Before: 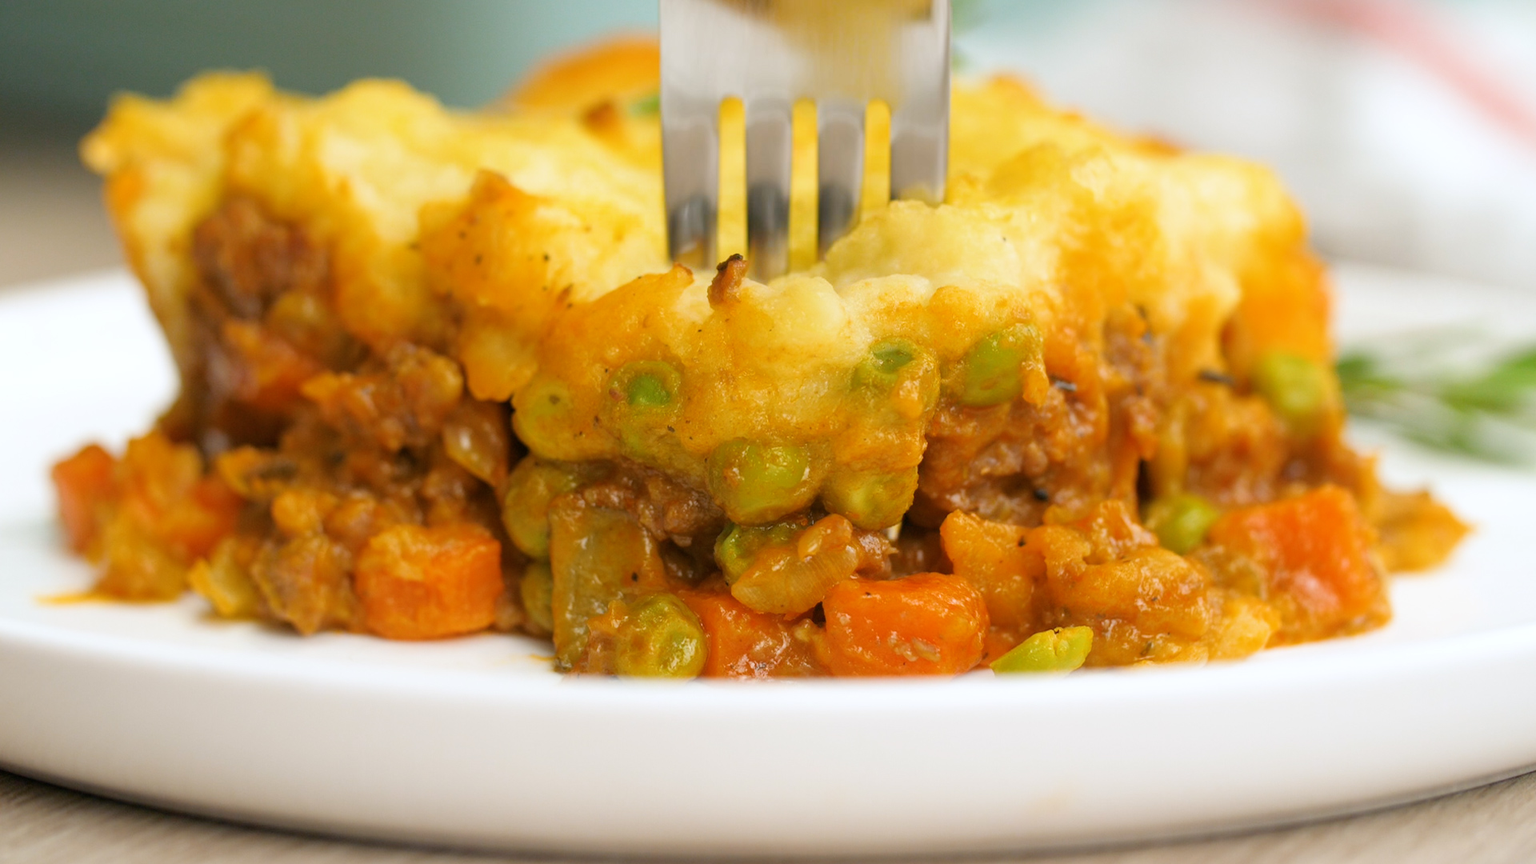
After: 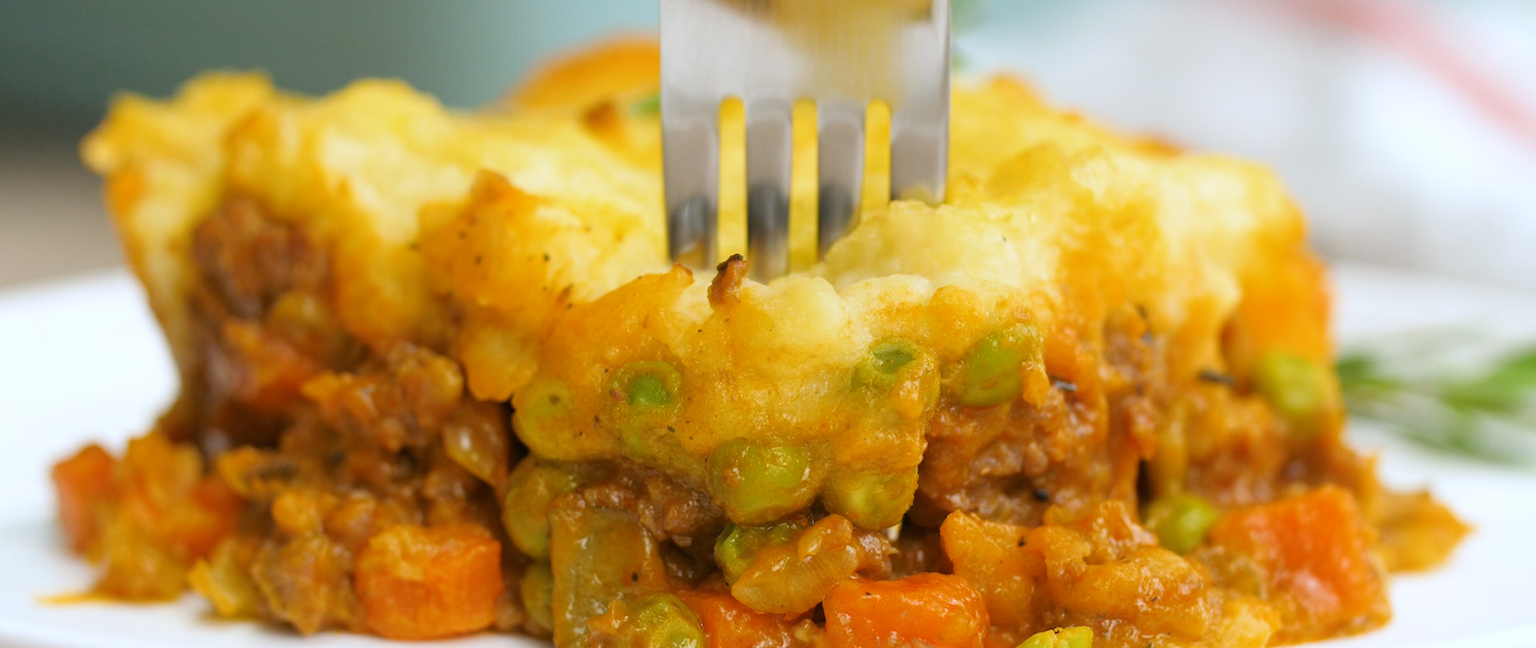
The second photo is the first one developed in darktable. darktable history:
white balance: red 0.974, blue 1.044
crop: bottom 24.988%
